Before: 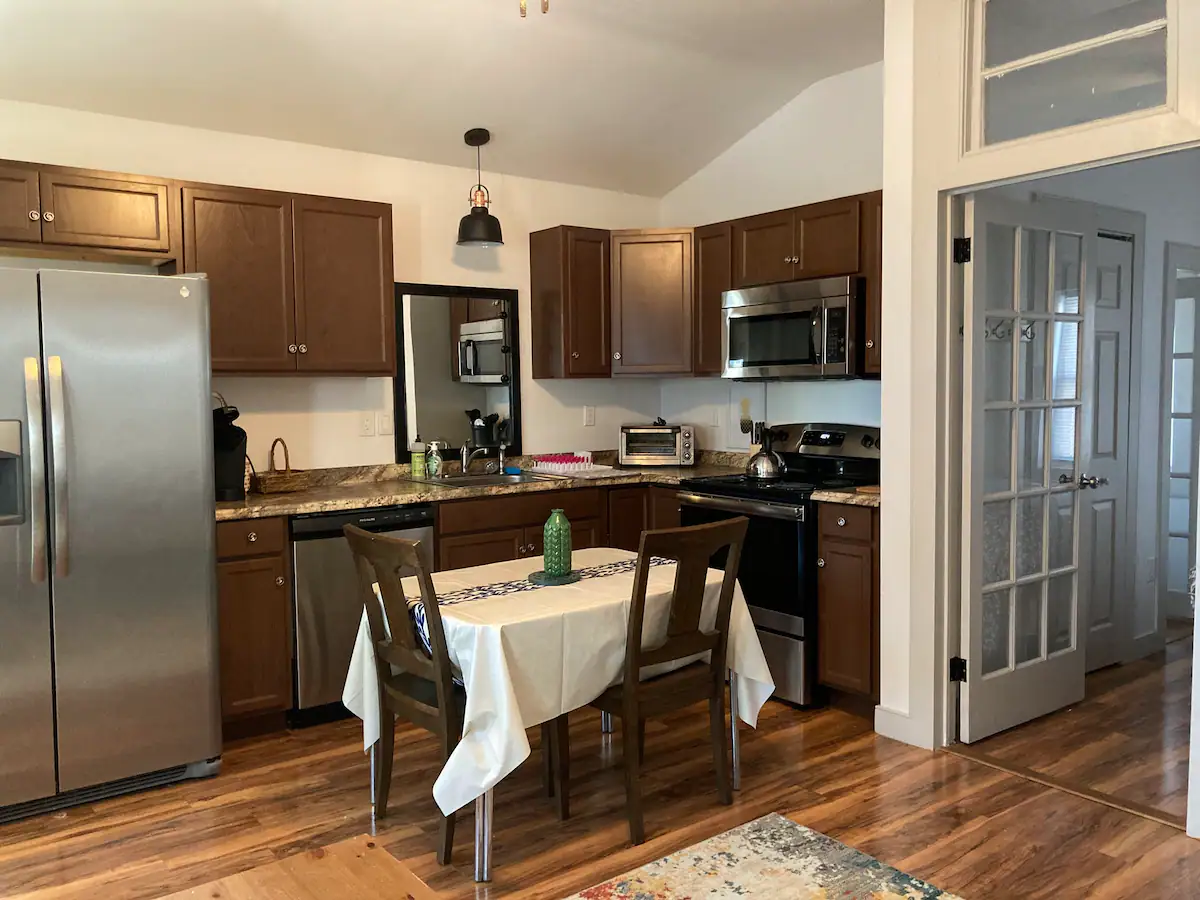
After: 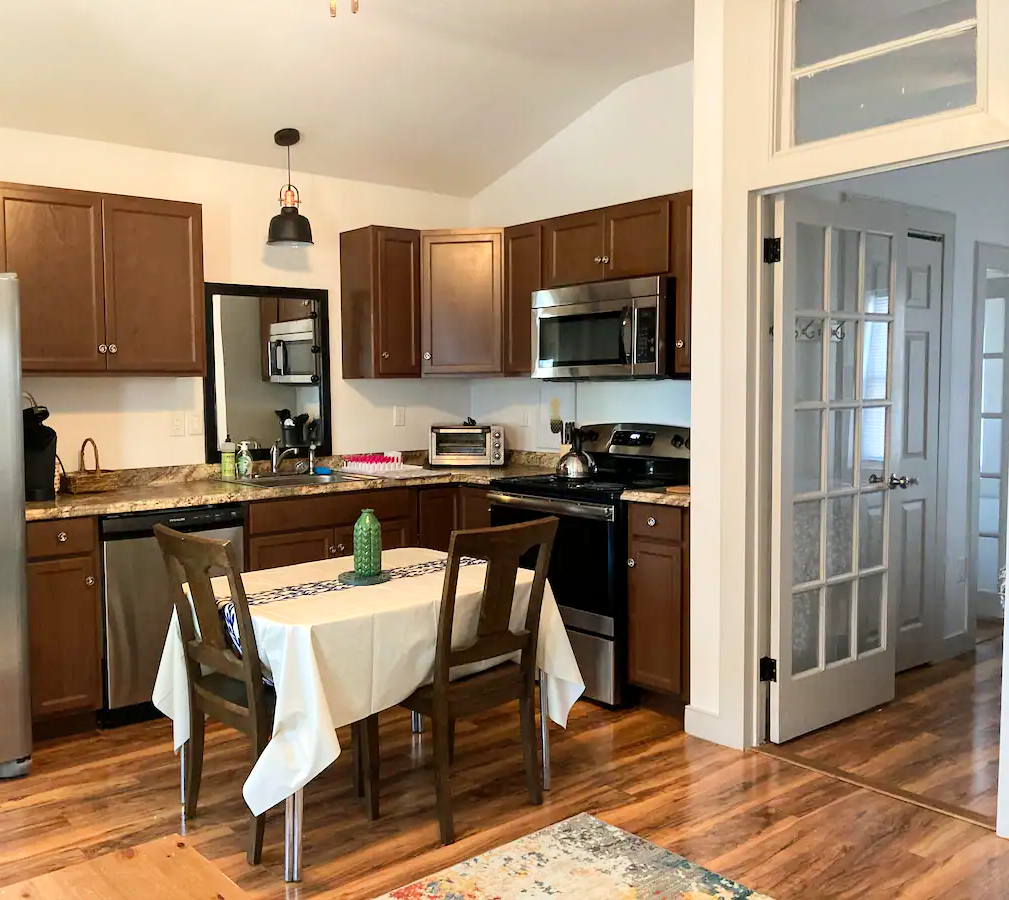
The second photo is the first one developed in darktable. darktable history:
tone curve: curves: ch0 [(0, 0) (0.003, 0.004) (0.011, 0.014) (0.025, 0.032) (0.044, 0.057) (0.069, 0.089) (0.1, 0.128) (0.136, 0.174) (0.177, 0.227) (0.224, 0.287) (0.277, 0.354) (0.335, 0.427) (0.399, 0.507) (0.468, 0.582) (0.543, 0.653) (0.623, 0.726) (0.709, 0.799) (0.801, 0.876) (0.898, 0.937) (1, 1)], color space Lab, linked channels, preserve colors none
crop: left 15.885%
exposure: compensate highlight preservation false
local contrast: mode bilateral grid, contrast 99, coarseness 100, detail 109%, midtone range 0.2
